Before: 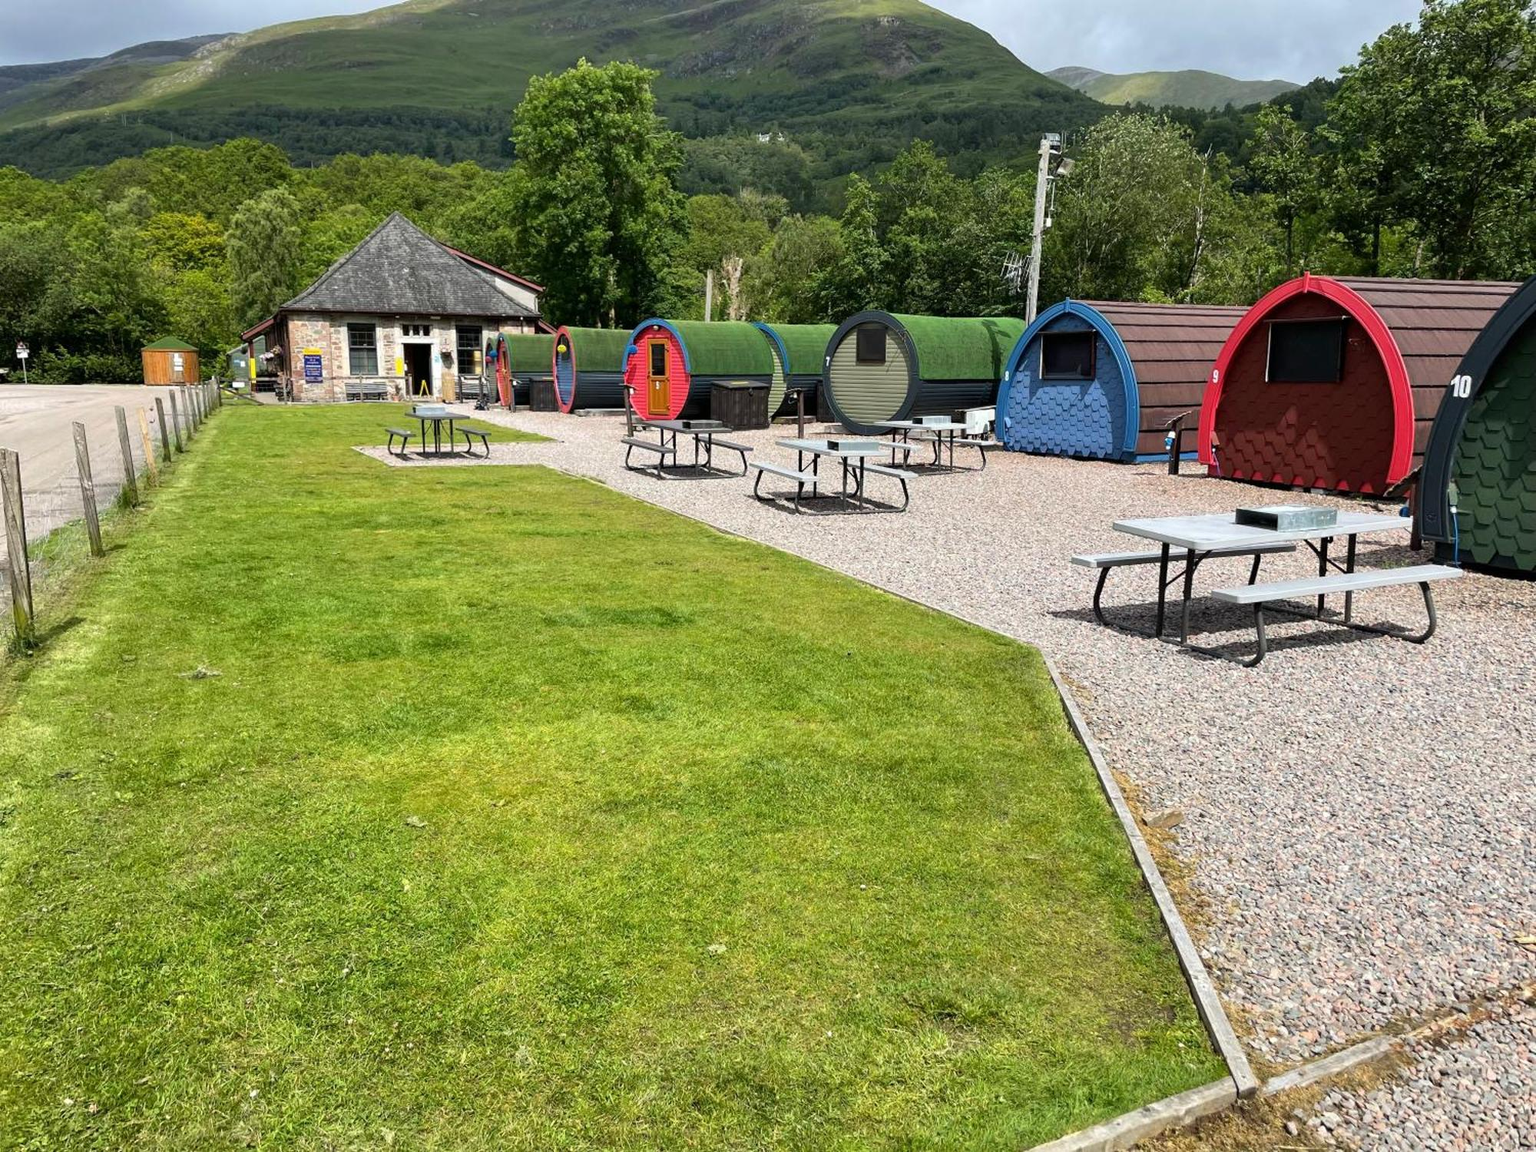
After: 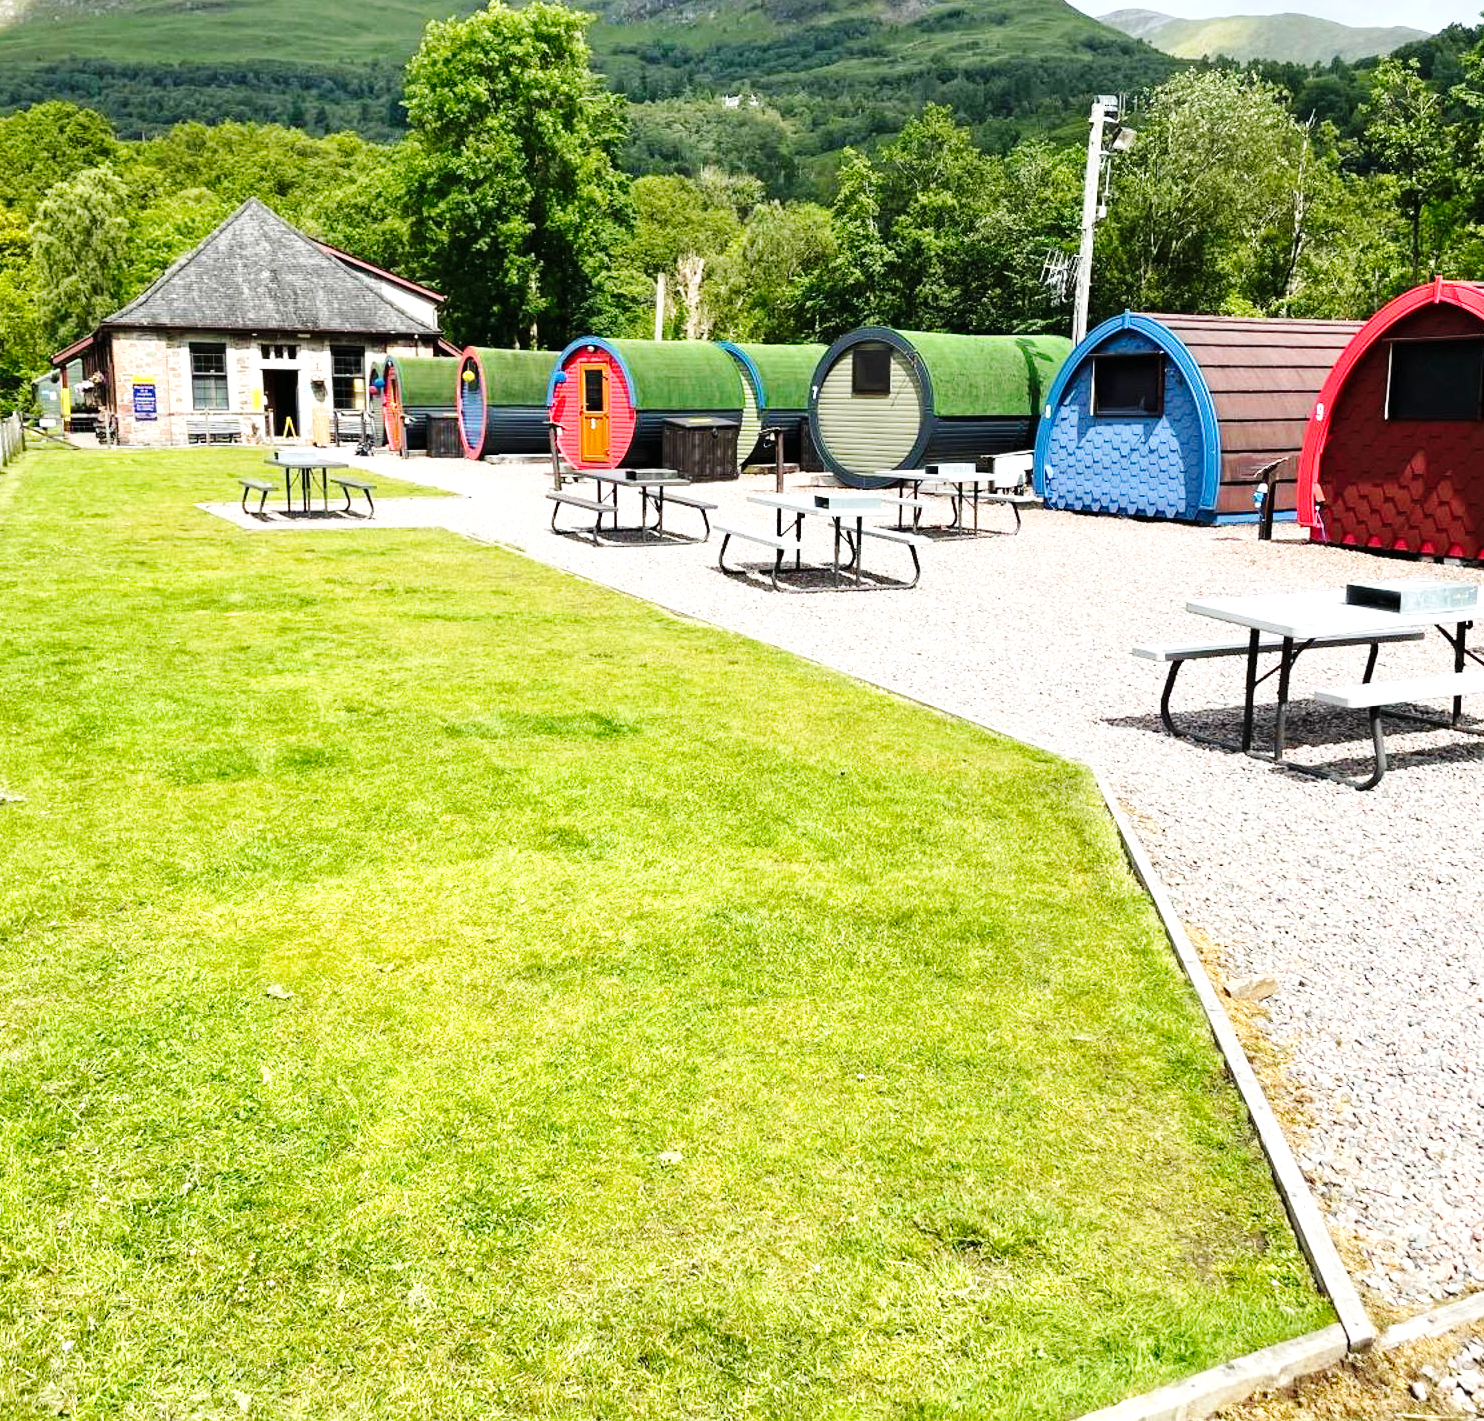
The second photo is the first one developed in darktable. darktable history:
exposure: black level correction 0, exposure 0.697 EV, compensate exposure bias true, compensate highlight preservation false
base curve: curves: ch0 [(0, 0) (0.036, 0.025) (0.121, 0.166) (0.206, 0.329) (0.605, 0.79) (1, 1)], preserve colors none
crop and rotate: left 13.168%, top 5.237%, right 12.627%
